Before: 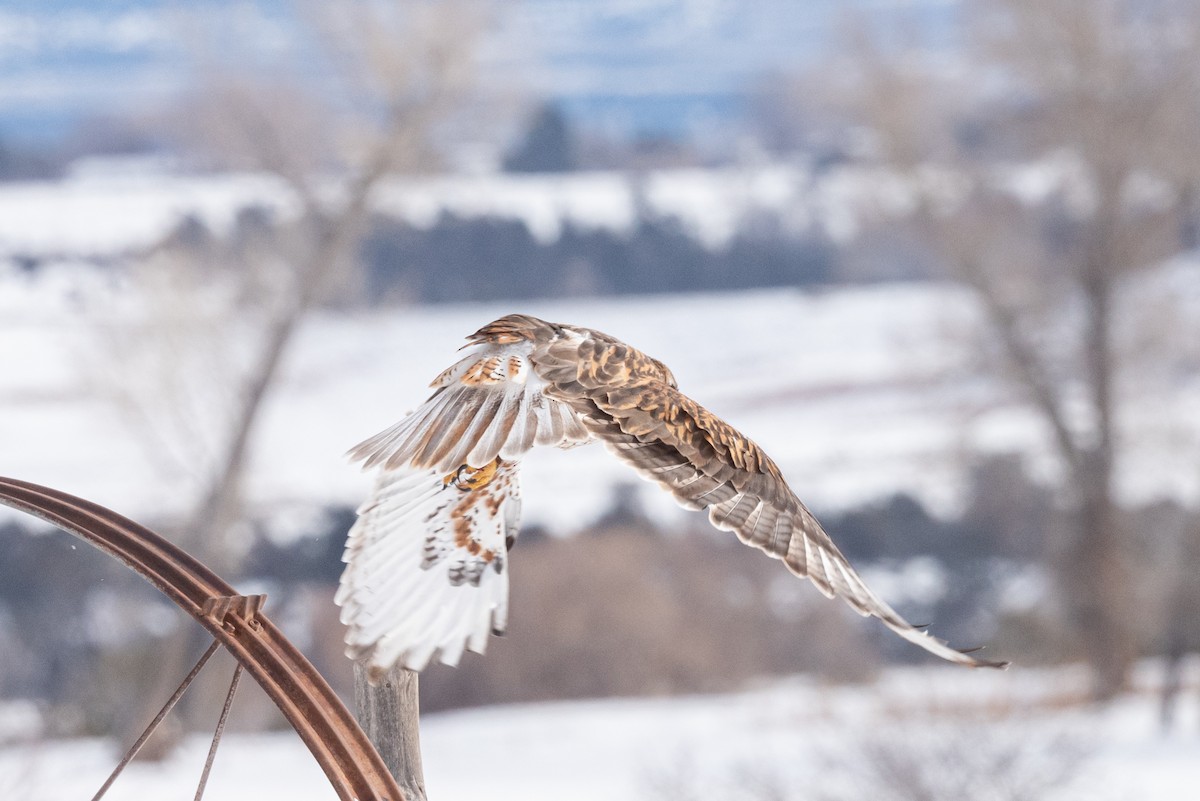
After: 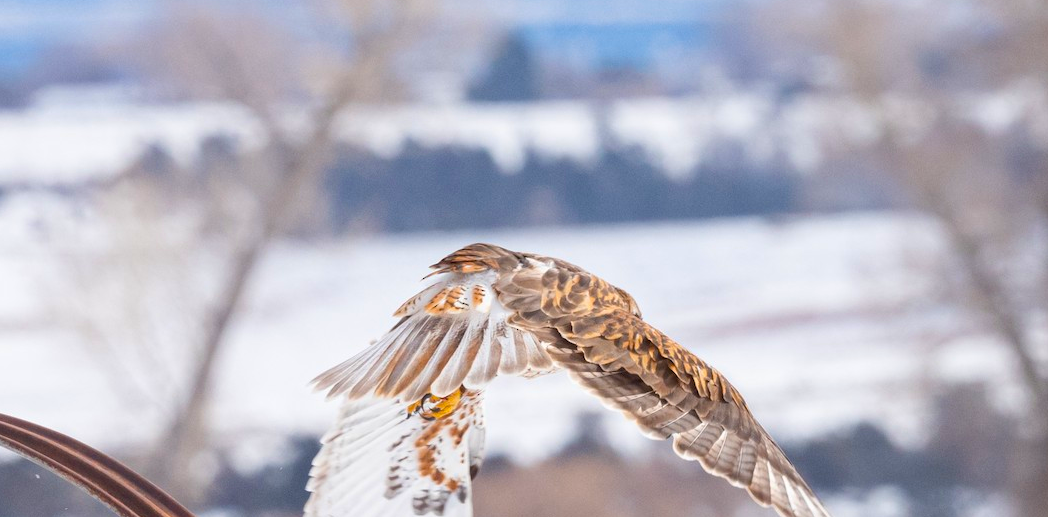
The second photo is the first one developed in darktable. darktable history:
crop: left 3.015%, top 8.969%, right 9.647%, bottom 26.457%
color balance rgb: linear chroma grading › global chroma 15%, perceptual saturation grading › global saturation 30%
